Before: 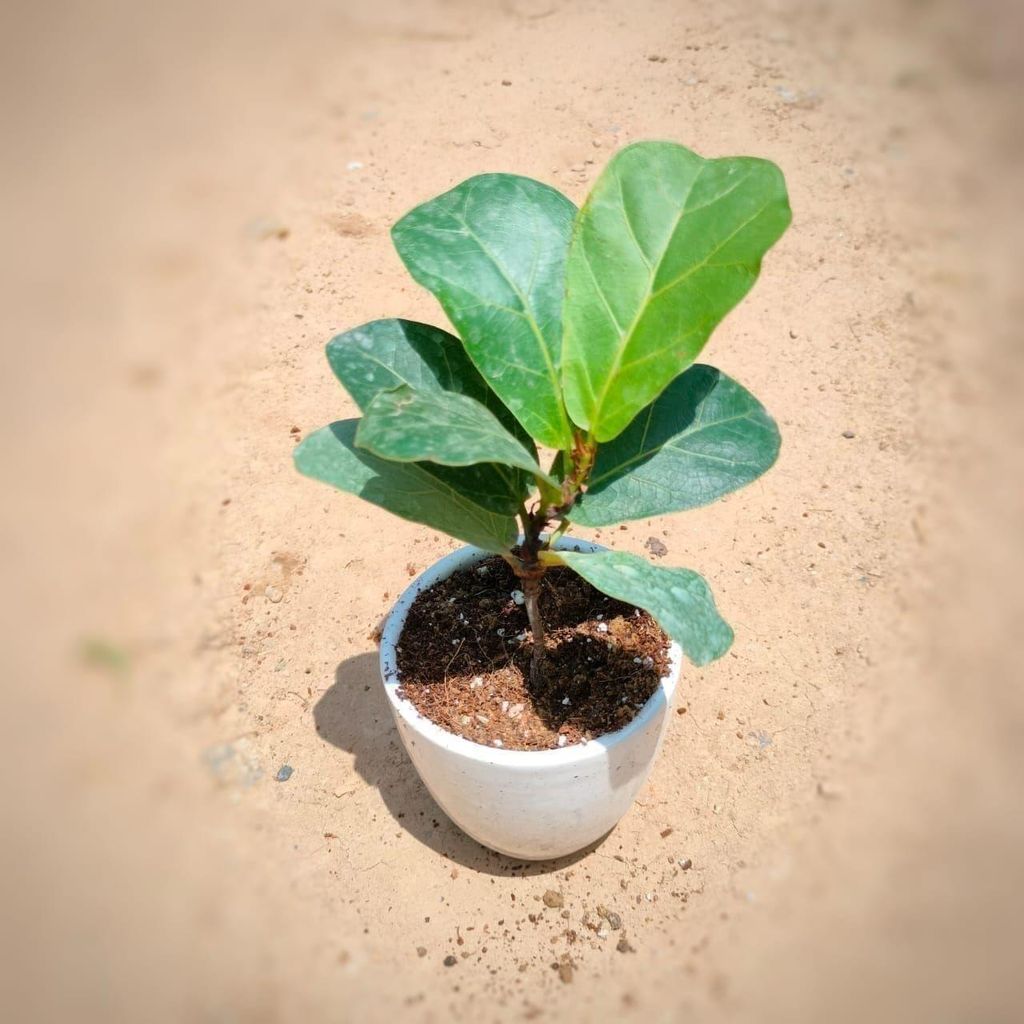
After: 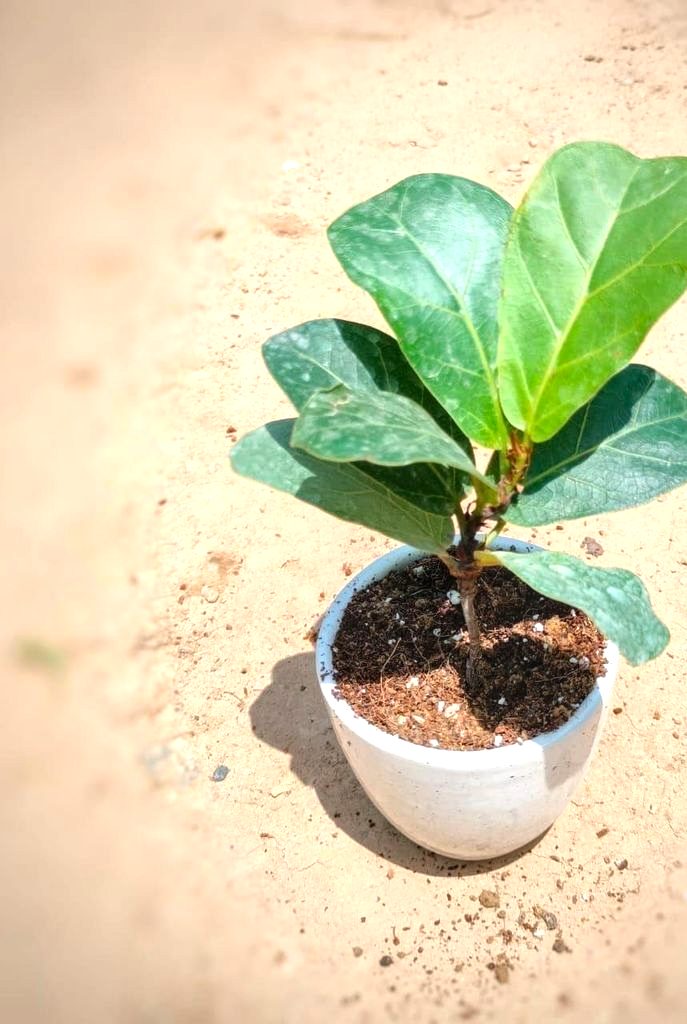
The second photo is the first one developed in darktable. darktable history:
exposure: exposure 0.489 EV, compensate exposure bias true, compensate highlight preservation false
local contrast: on, module defaults
crop and rotate: left 6.331%, right 26.556%
